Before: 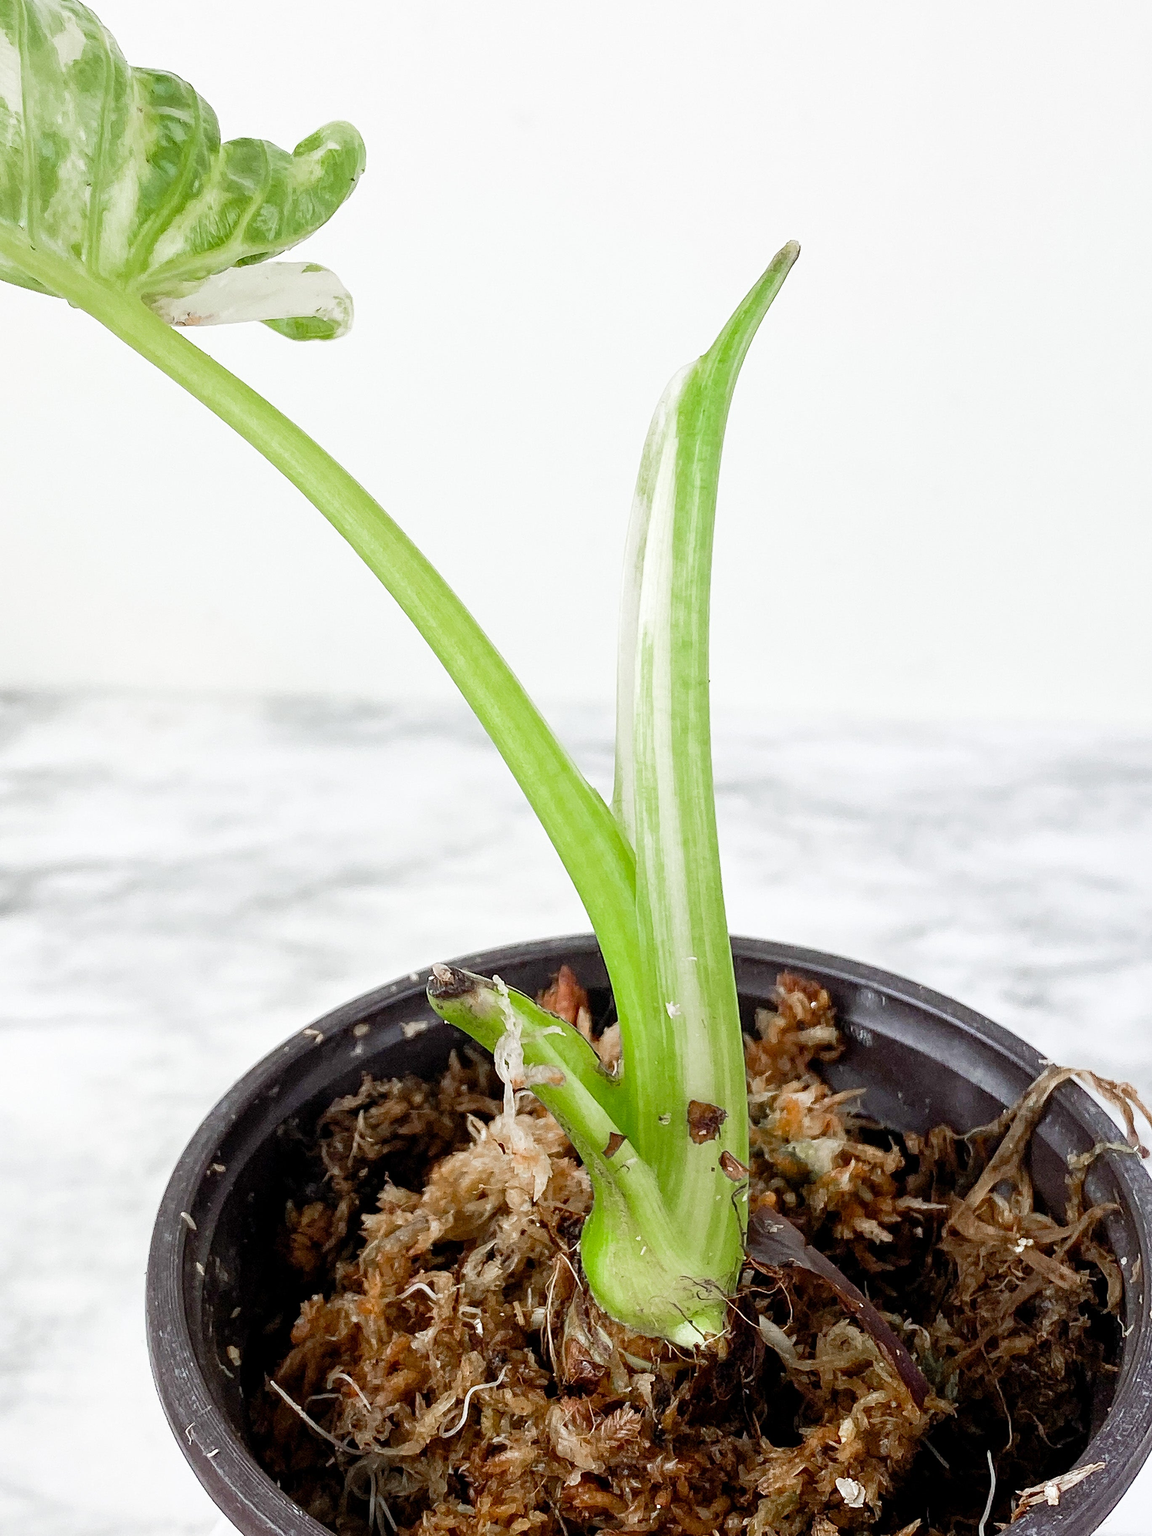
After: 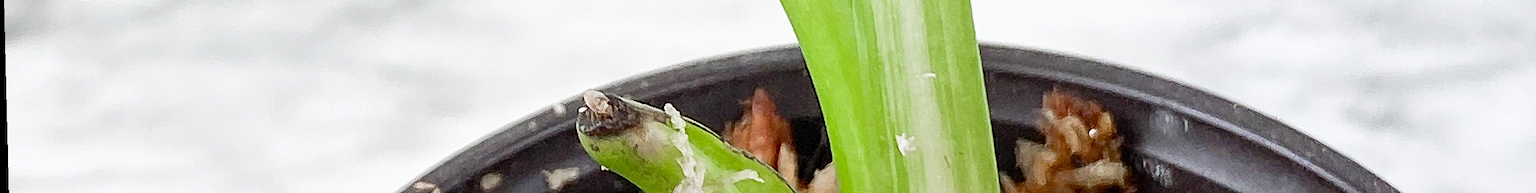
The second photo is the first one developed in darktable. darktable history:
crop and rotate: top 59.084%, bottom 30.916%
rotate and perspective: rotation -1.42°, crop left 0.016, crop right 0.984, crop top 0.035, crop bottom 0.965
